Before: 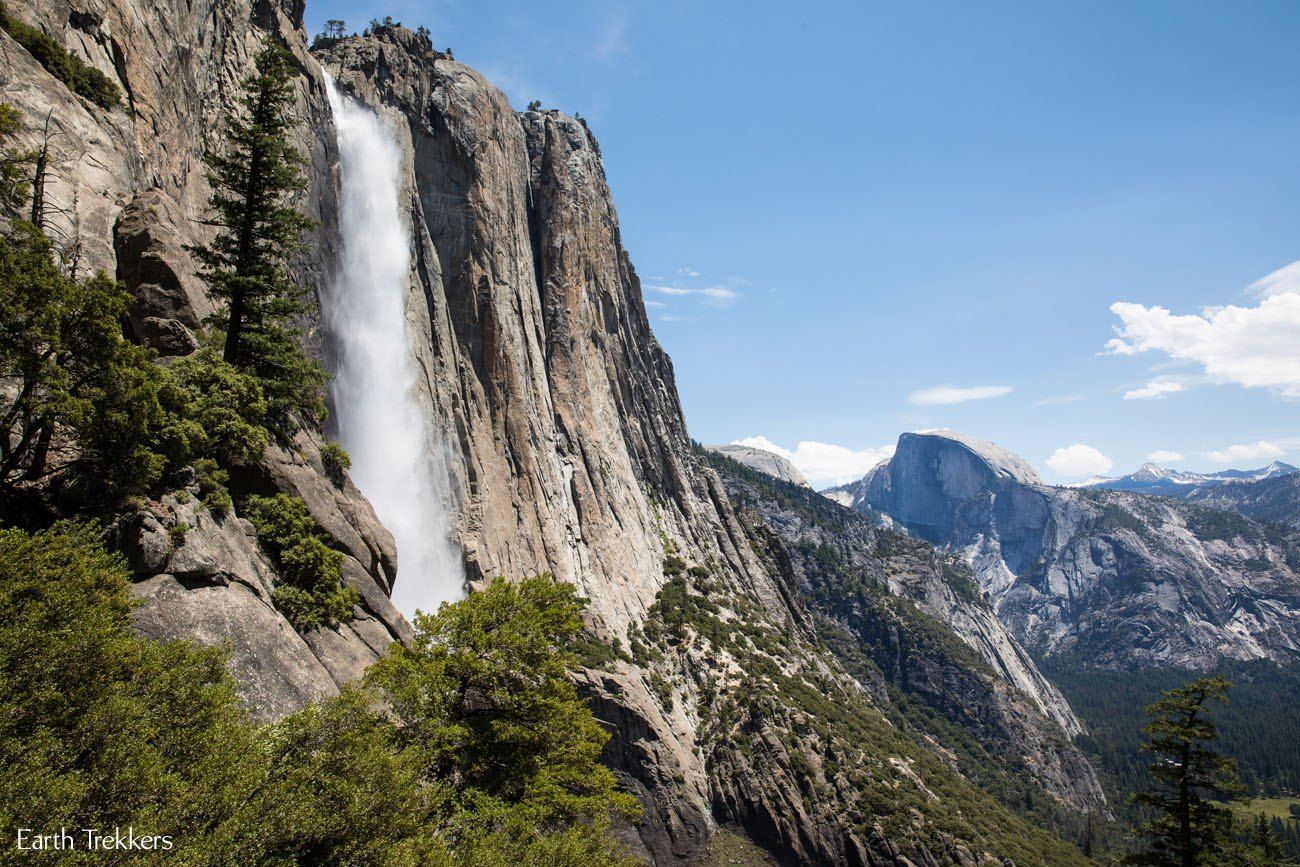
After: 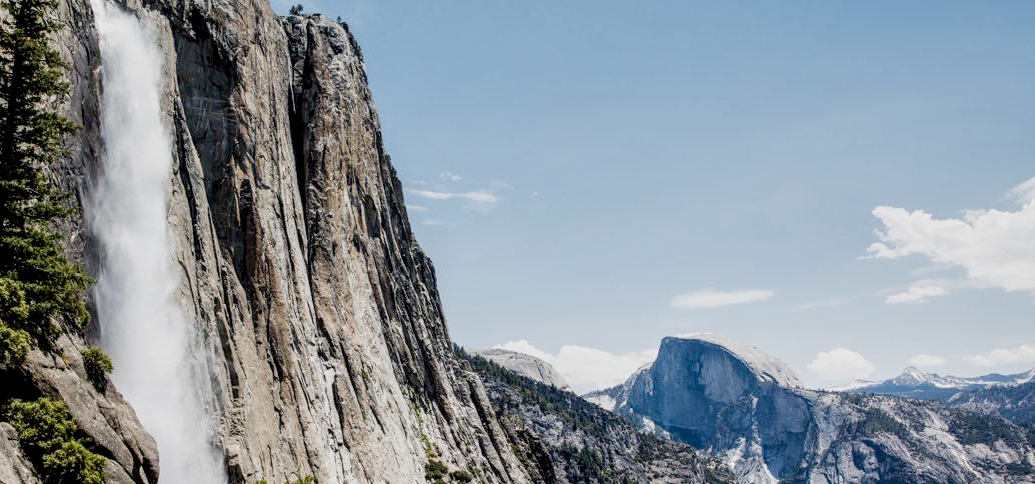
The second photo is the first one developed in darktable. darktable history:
filmic rgb: black relative exposure -7.65 EV, white relative exposure 4.56 EV, hardness 3.61, add noise in highlights 0, preserve chrominance no, color science v4 (2020)
crop: left 18.356%, top 11.091%, right 1.972%, bottom 33.061%
local contrast: detail 150%
exposure: exposure 0.202 EV, compensate highlight preservation false
